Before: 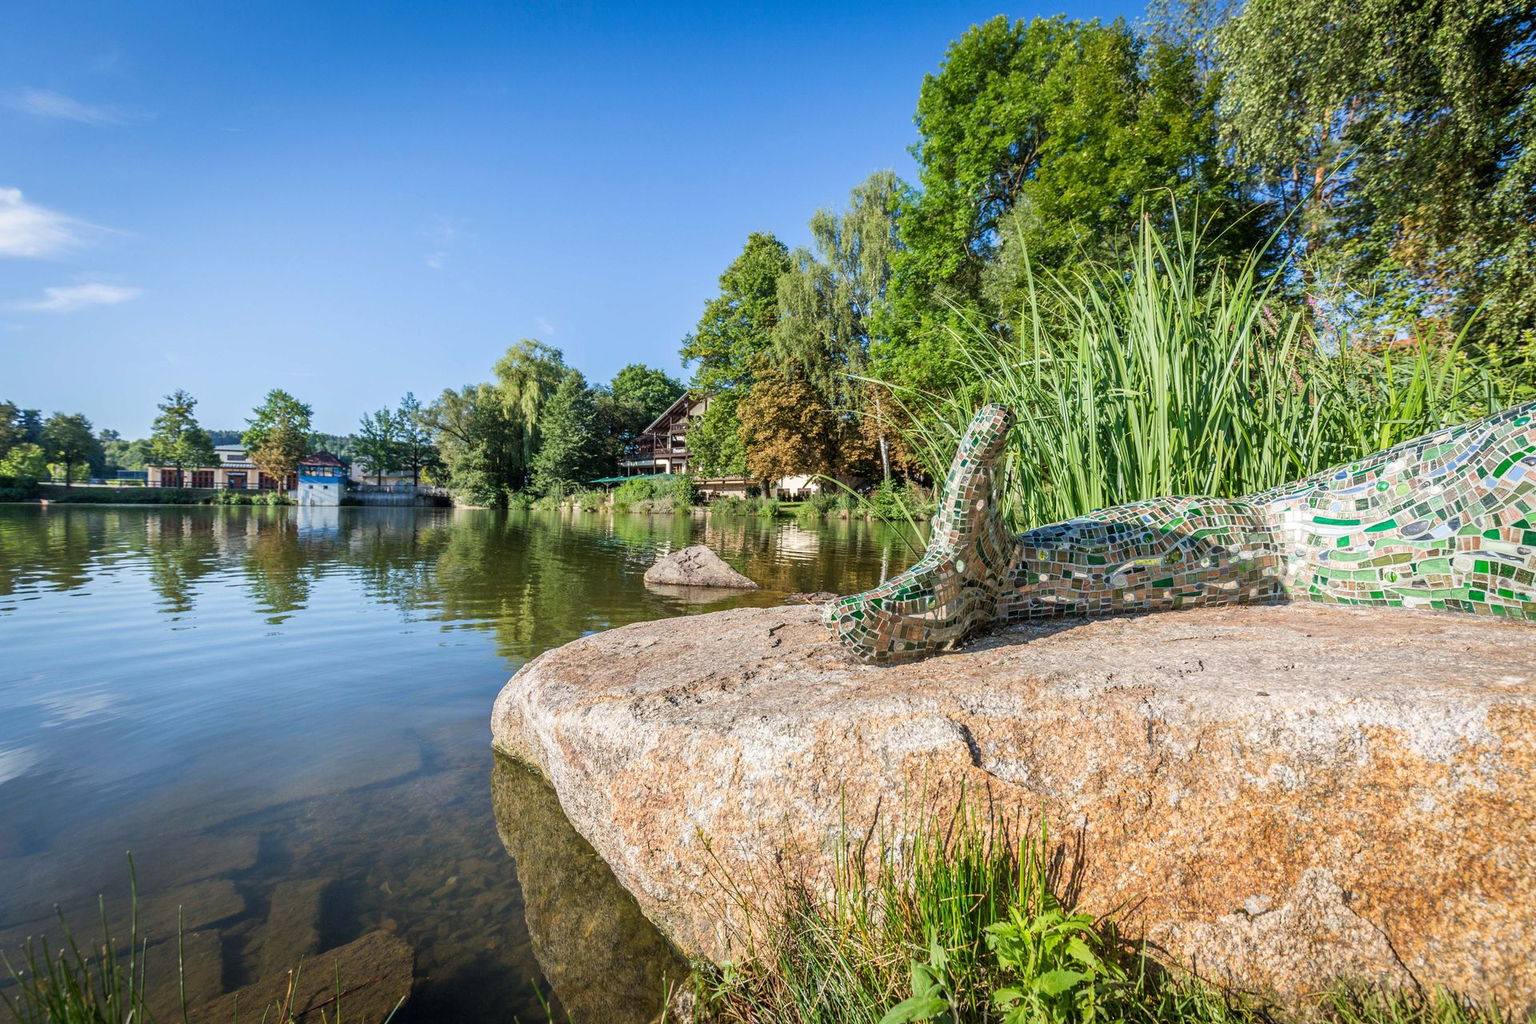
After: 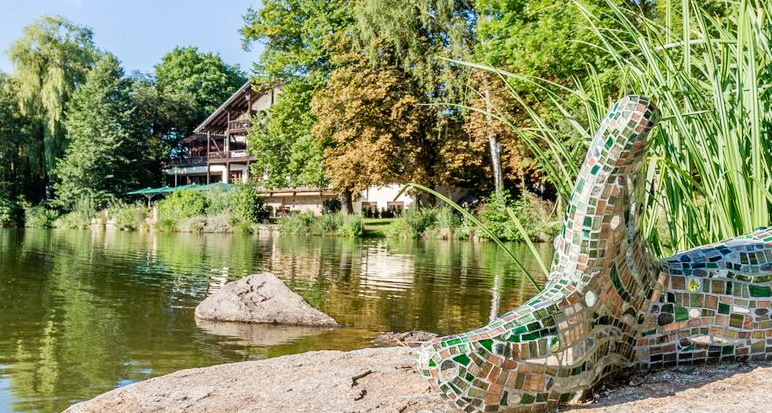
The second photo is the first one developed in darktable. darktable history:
crop: left 31.816%, top 31.994%, right 27.769%, bottom 35.688%
tone curve: curves: ch0 [(0, 0) (0.07, 0.057) (0.15, 0.177) (0.352, 0.445) (0.59, 0.703) (0.857, 0.908) (1, 1)], preserve colors none
